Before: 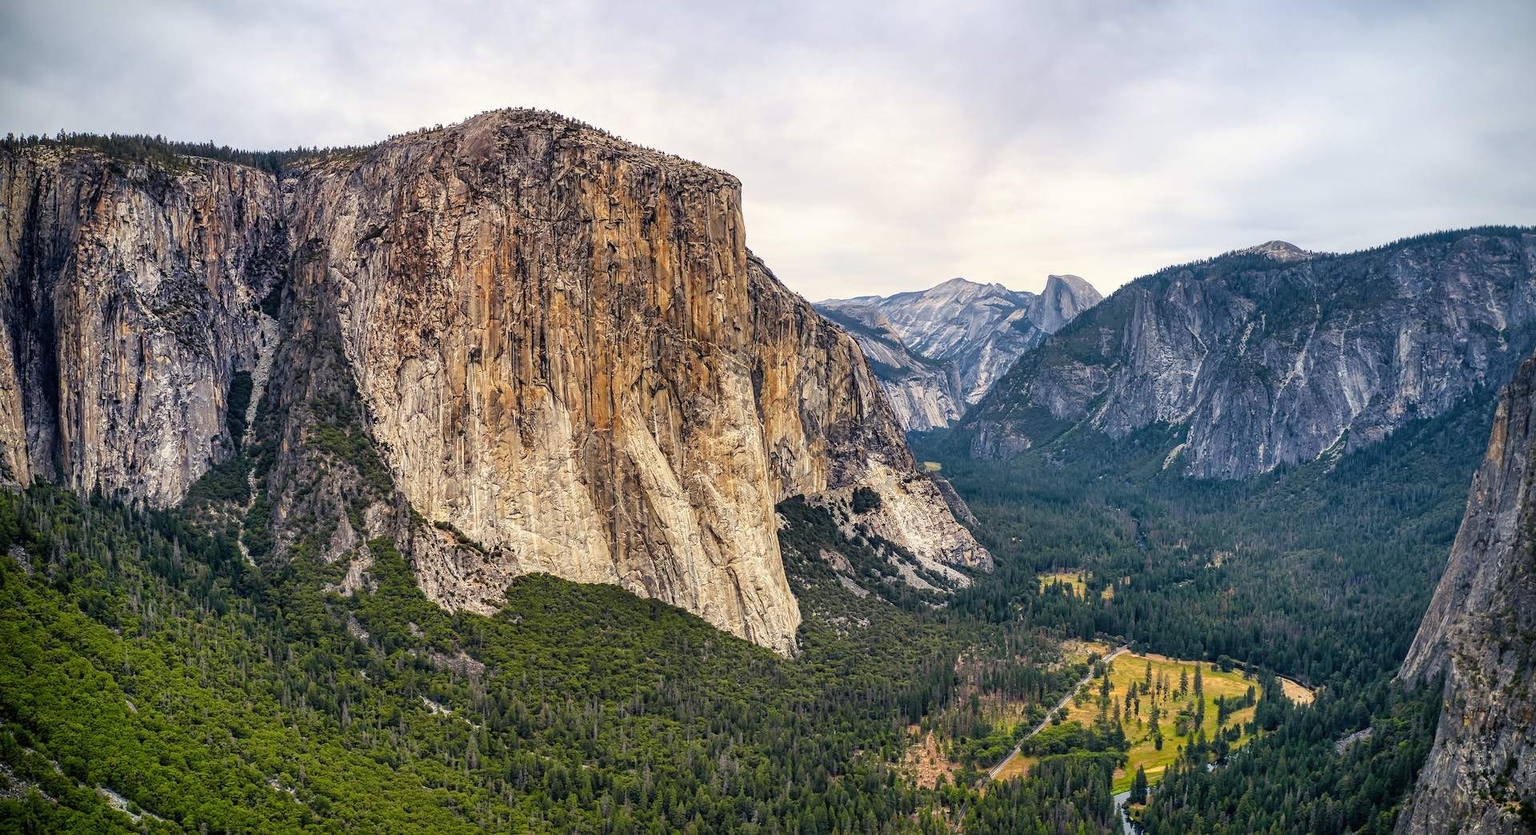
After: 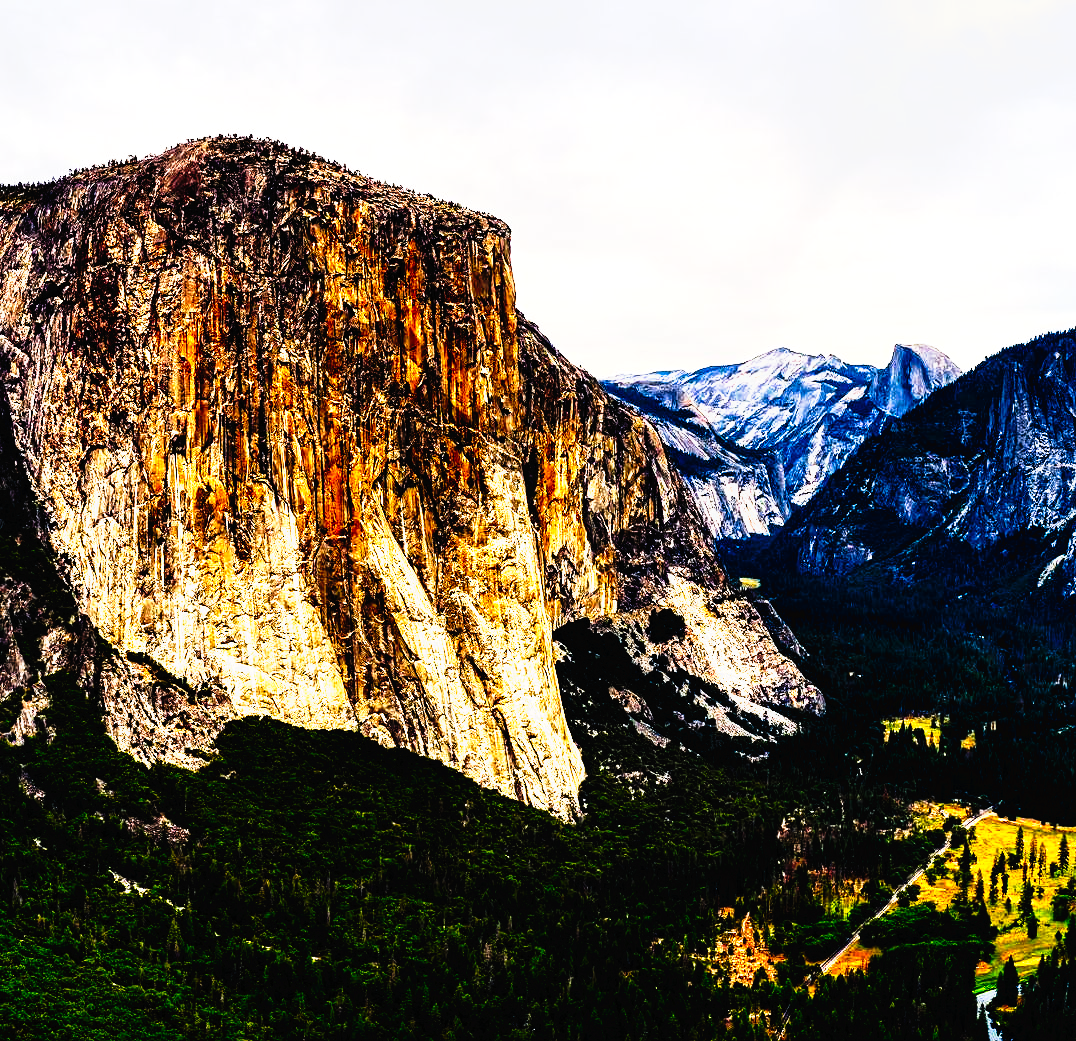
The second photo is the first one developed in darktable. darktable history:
exposure: exposure 0.191 EV, compensate highlight preservation false
crop: left 21.674%, right 22.086%
tone curve: curves: ch0 [(0, 0) (0.003, 0.005) (0.011, 0.005) (0.025, 0.006) (0.044, 0.008) (0.069, 0.01) (0.1, 0.012) (0.136, 0.015) (0.177, 0.019) (0.224, 0.017) (0.277, 0.015) (0.335, 0.018) (0.399, 0.043) (0.468, 0.118) (0.543, 0.349) (0.623, 0.591) (0.709, 0.88) (0.801, 0.983) (0.898, 0.973) (1, 1)], preserve colors none
